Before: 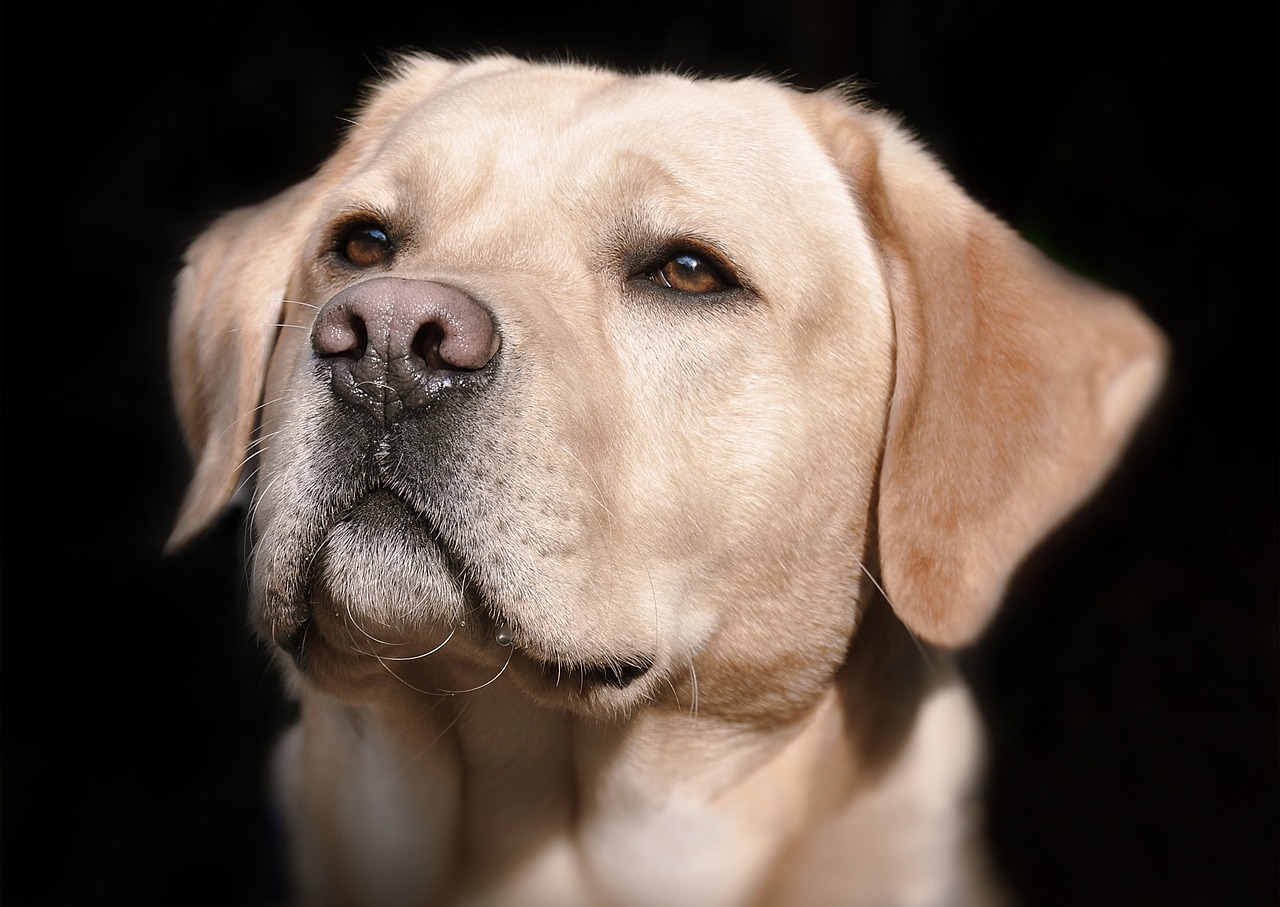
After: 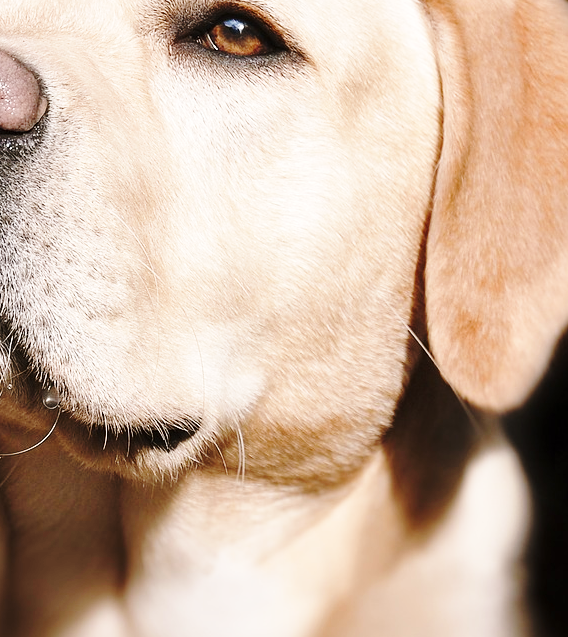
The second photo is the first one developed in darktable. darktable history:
crop: left 35.432%, top 26.233%, right 20.145%, bottom 3.432%
base curve: curves: ch0 [(0, 0) (0.032, 0.037) (0.105, 0.228) (0.435, 0.76) (0.856, 0.983) (1, 1)], preserve colors none
